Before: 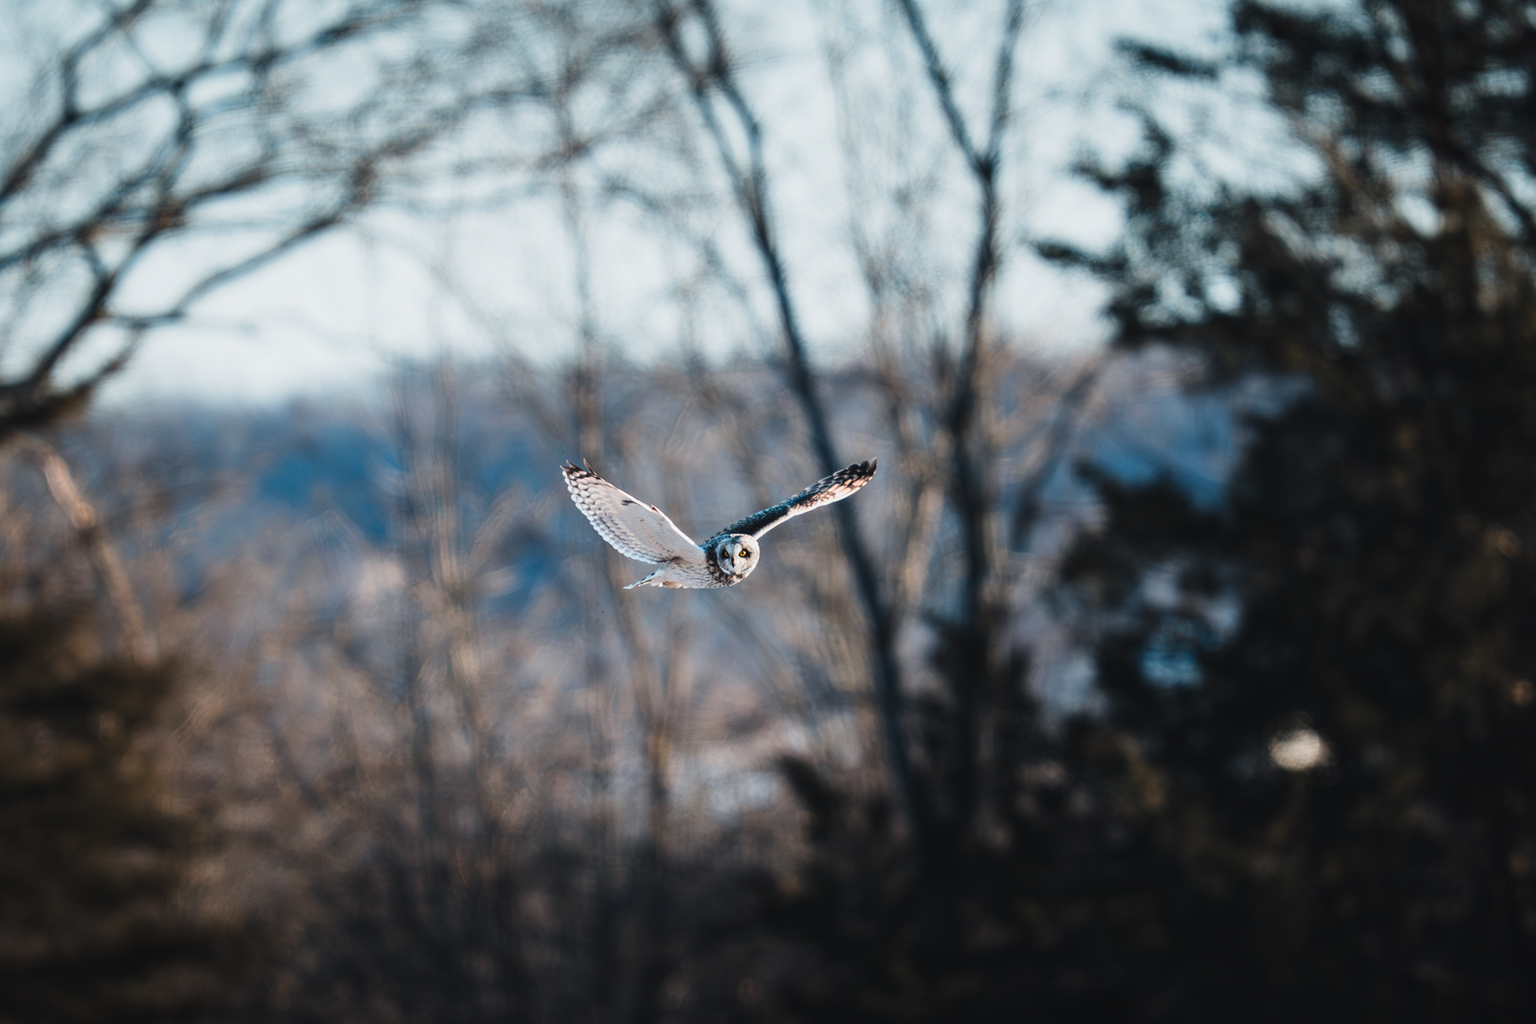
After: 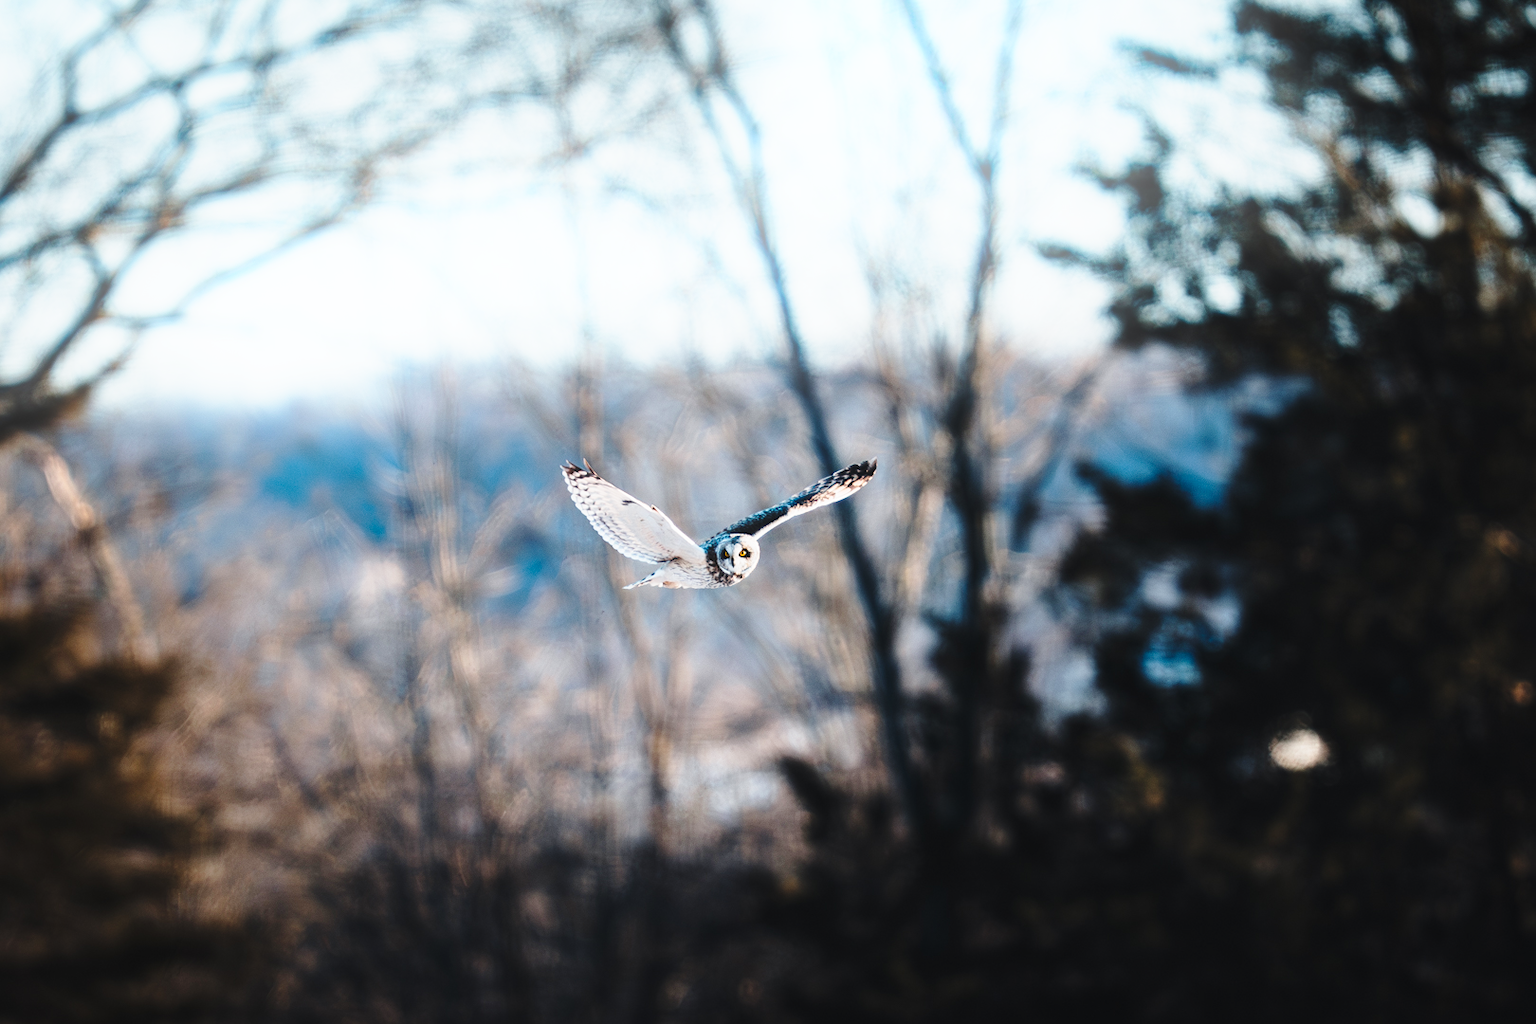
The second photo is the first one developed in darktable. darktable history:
base curve: curves: ch0 [(0, 0) (0.028, 0.03) (0.121, 0.232) (0.46, 0.748) (0.859, 0.968) (1, 1)], preserve colors none
bloom: size 15%, threshold 97%, strength 7%
